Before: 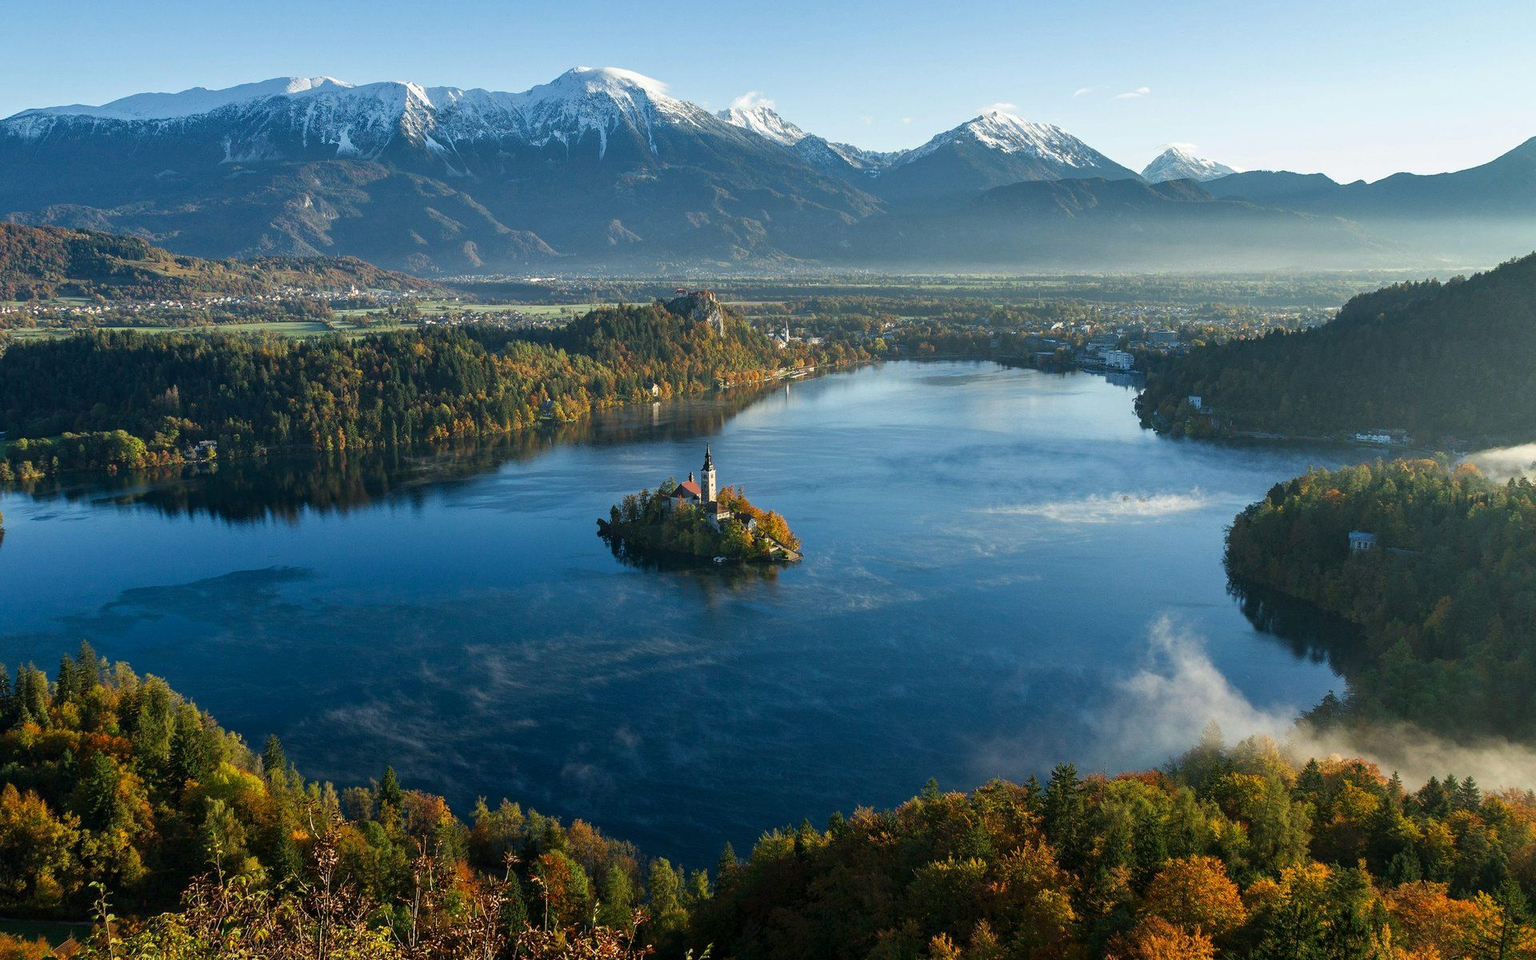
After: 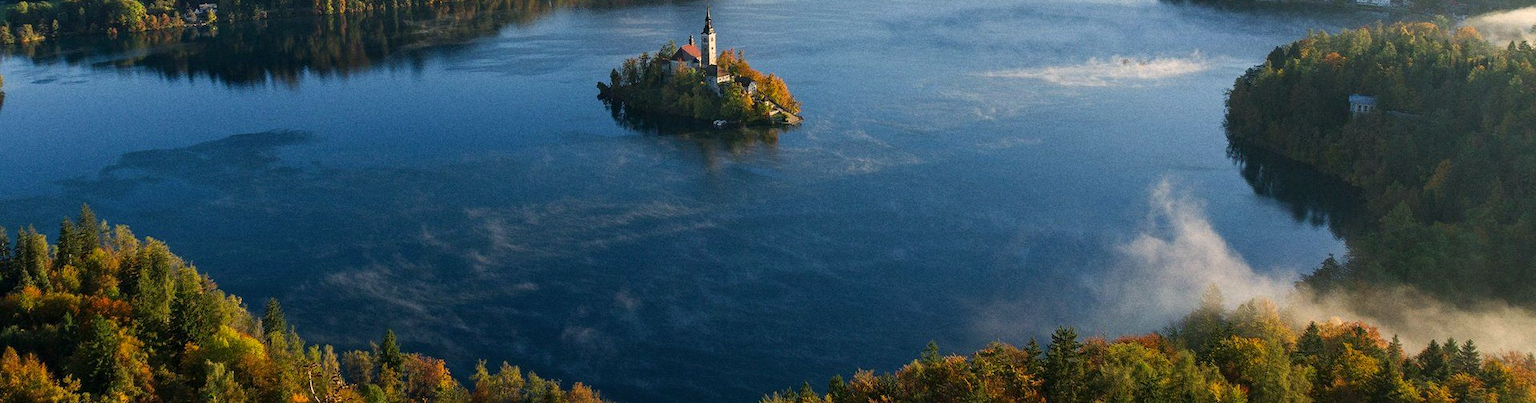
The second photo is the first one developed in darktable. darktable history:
crop: top 45.551%, bottom 12.262%
grain: coarseness 3.21 ISO
color correction: highlights a* 5.81, highlights b* 4.84
